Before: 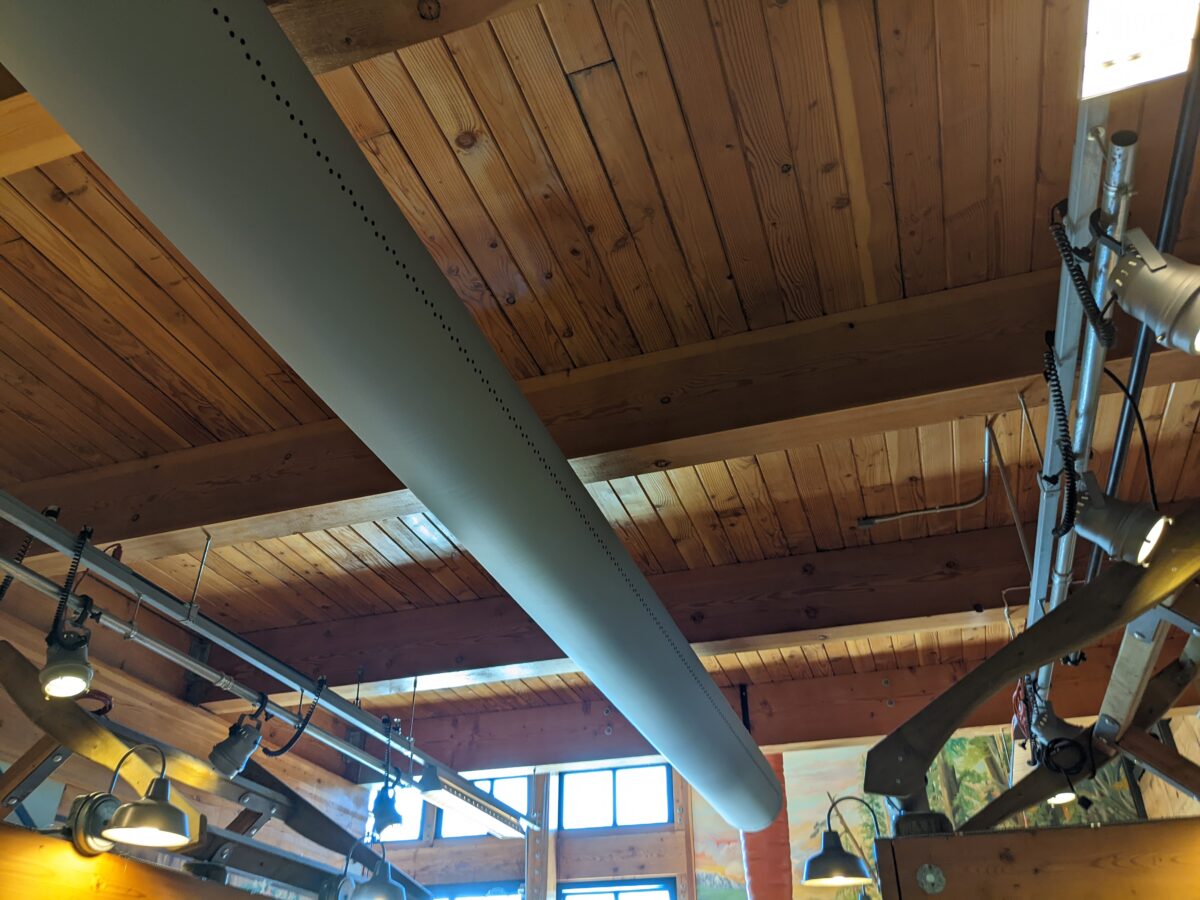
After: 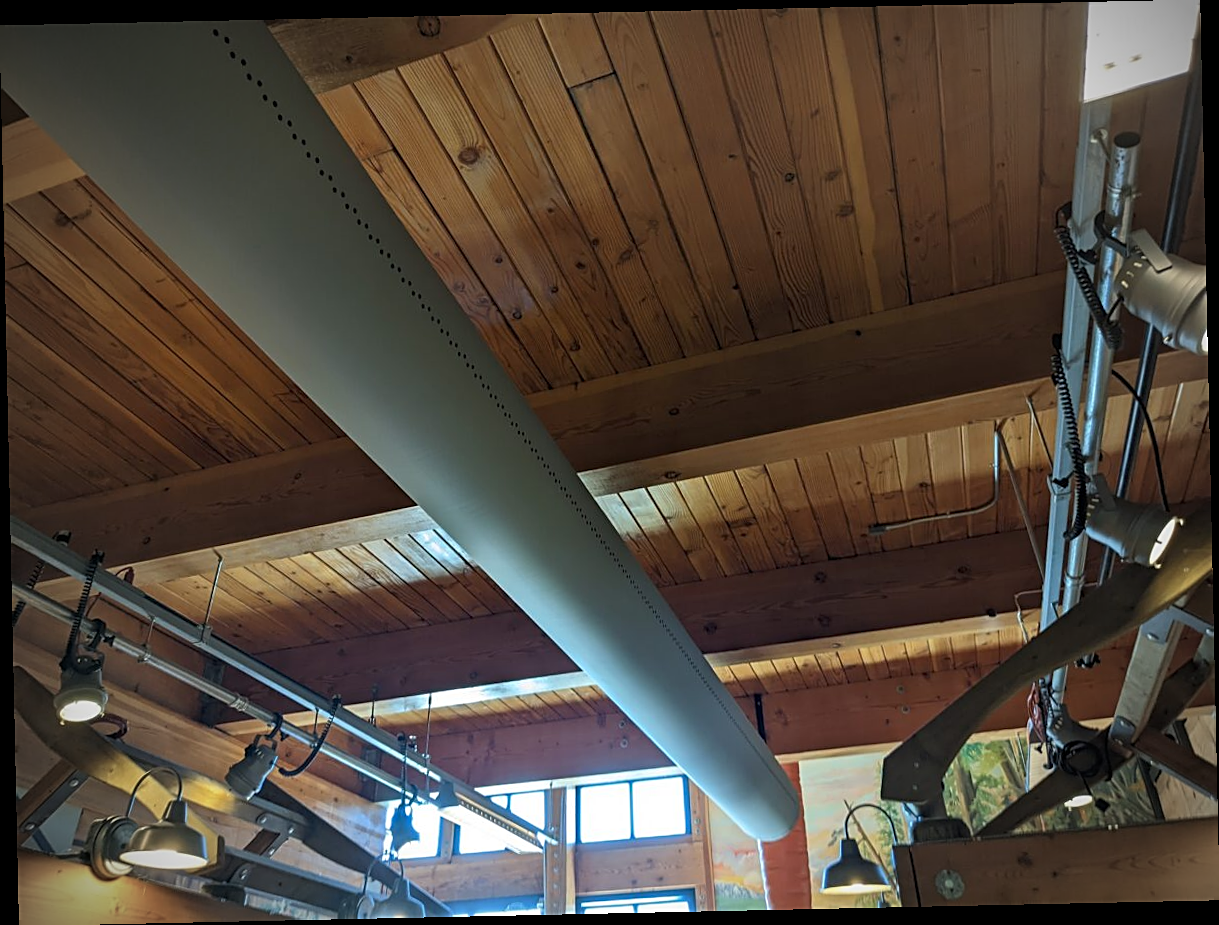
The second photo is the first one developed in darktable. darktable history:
vignetting: fall-off start 75%, brightness -0.692, width/height ratio 1.084
rotate and perspective: rotation -1.24°, automatic cropping off
sharpen: on, module defaults
white balance: emerald 1
